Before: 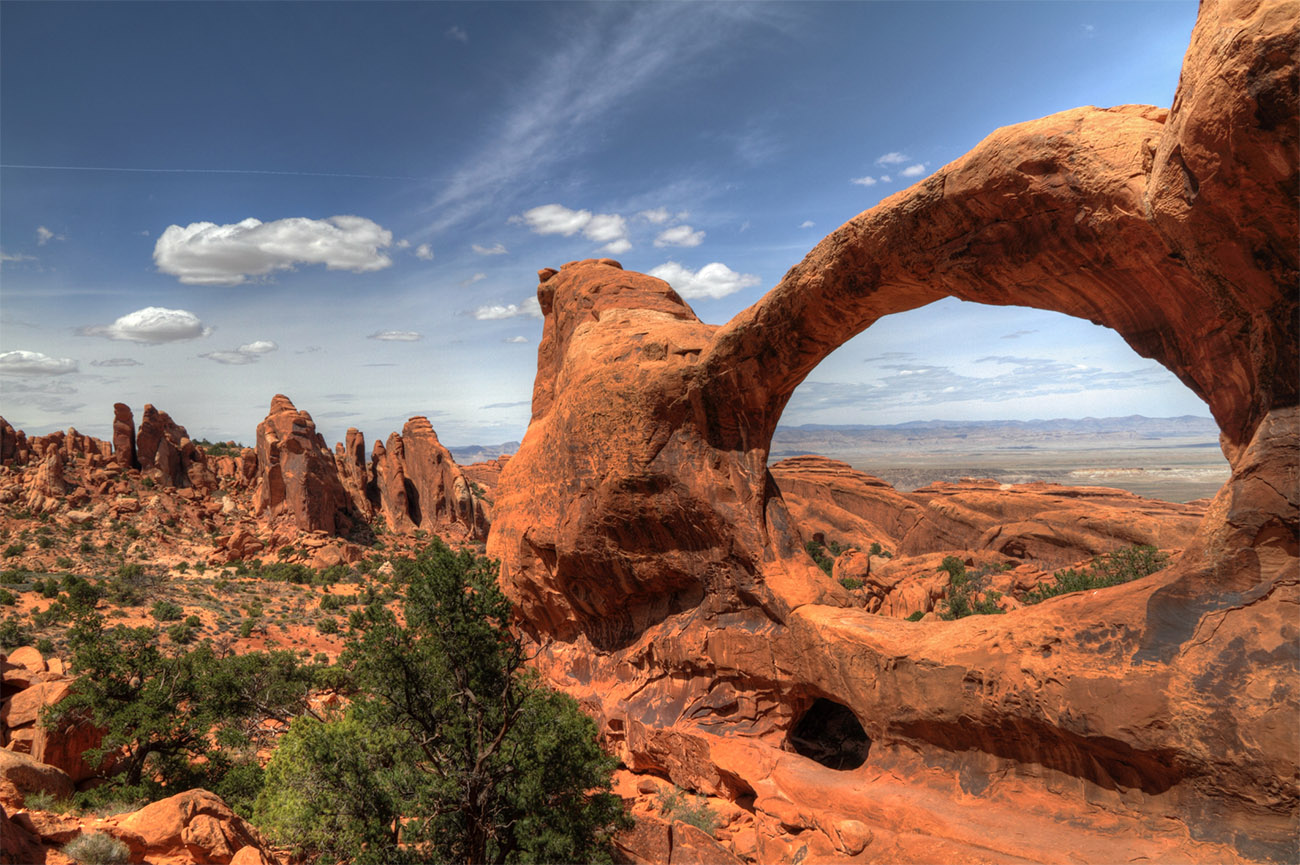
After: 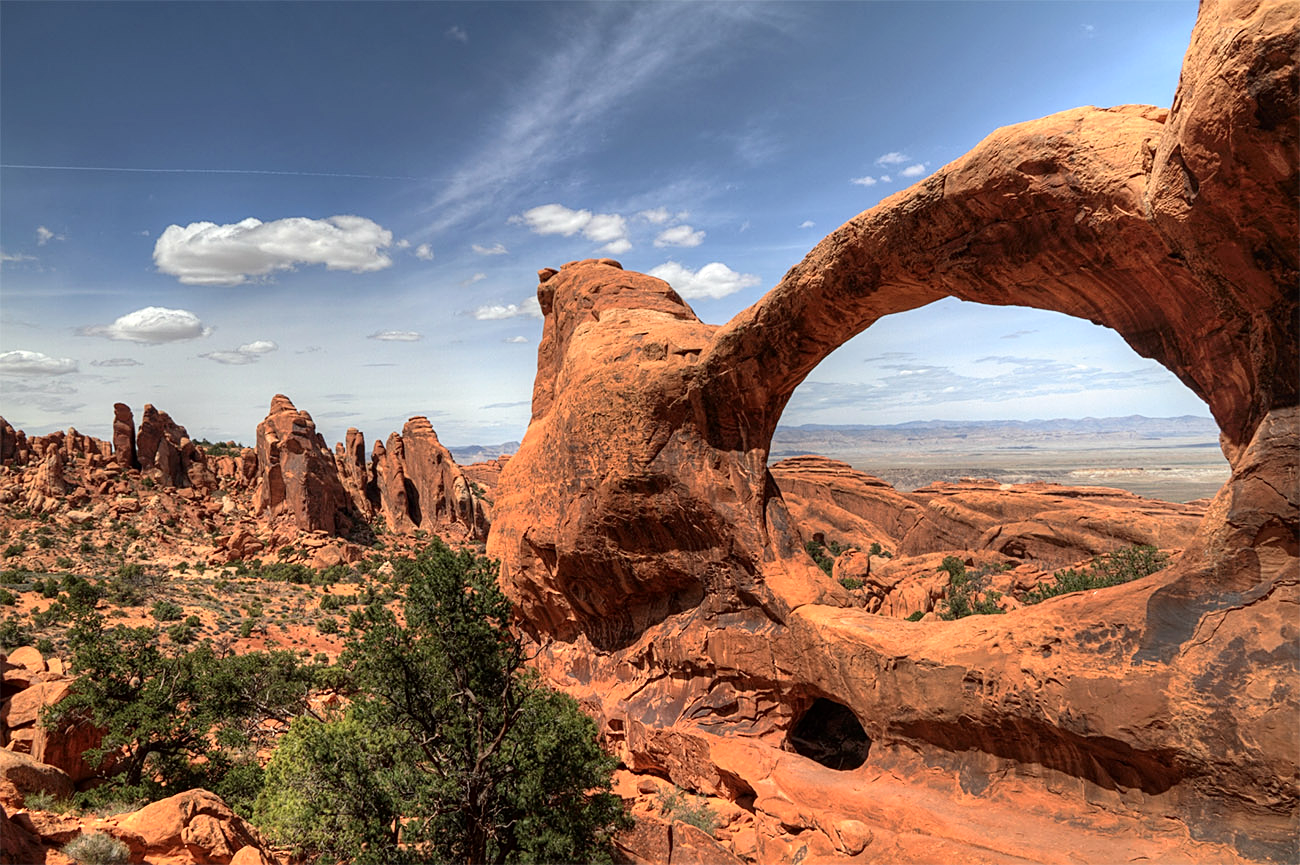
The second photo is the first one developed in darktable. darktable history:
sharpen: on, module defaults
tone curve: curves: ch0 [(0, 0) (0.004, 0.002) (0.02, 0.013) (0.218, 0.218) (0.664, 0.718) (0.832, 0.873) (1, 1)], color space Lab, independent channels, preserve colors none
